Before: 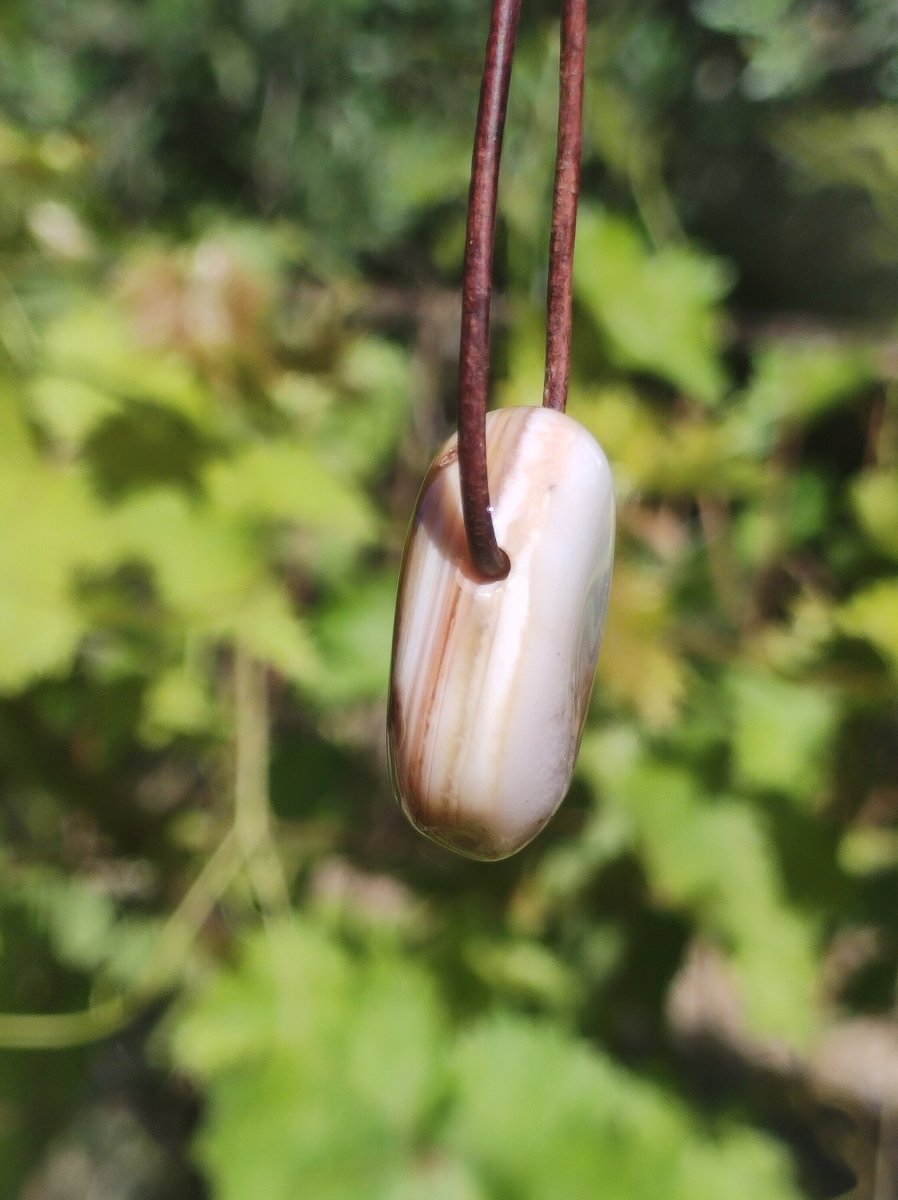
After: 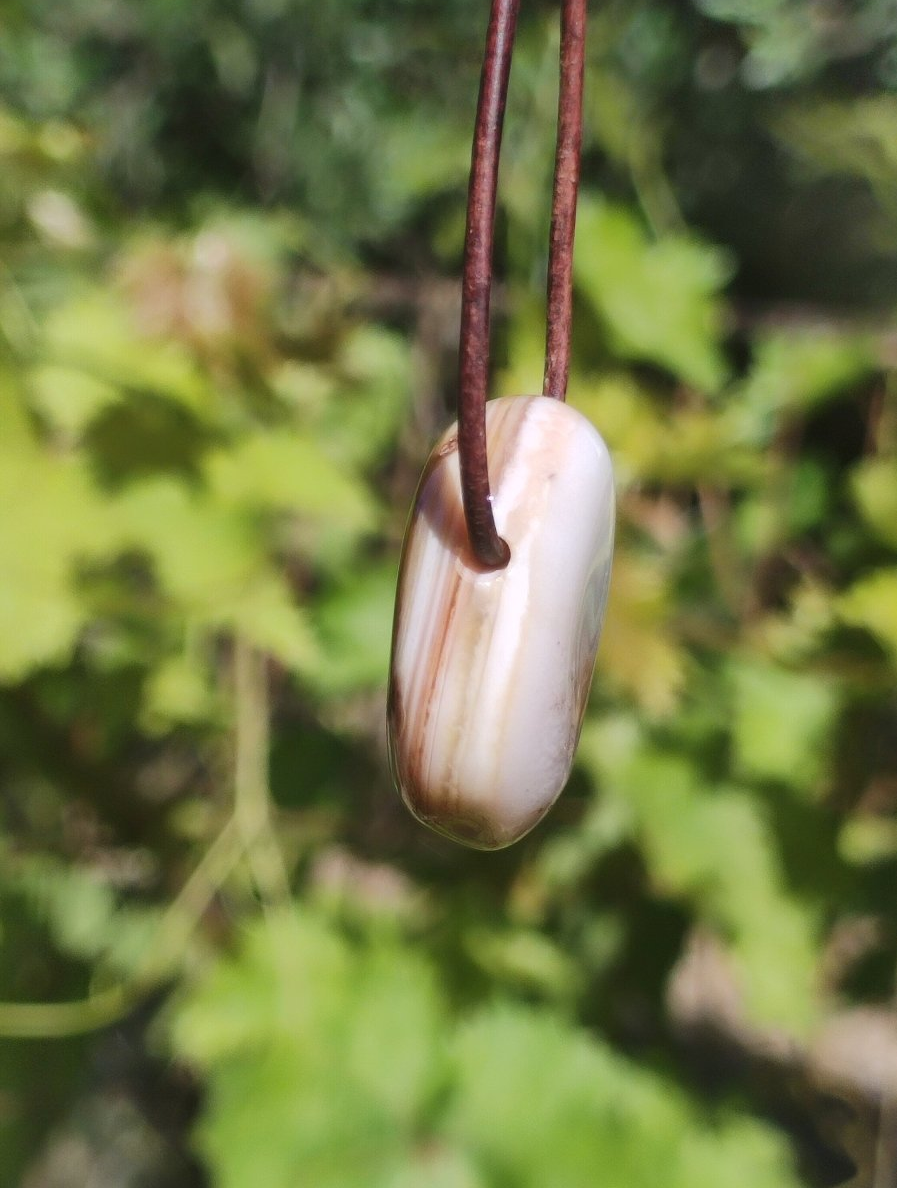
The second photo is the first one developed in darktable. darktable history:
crop: top 0.987%, right 0.1%
